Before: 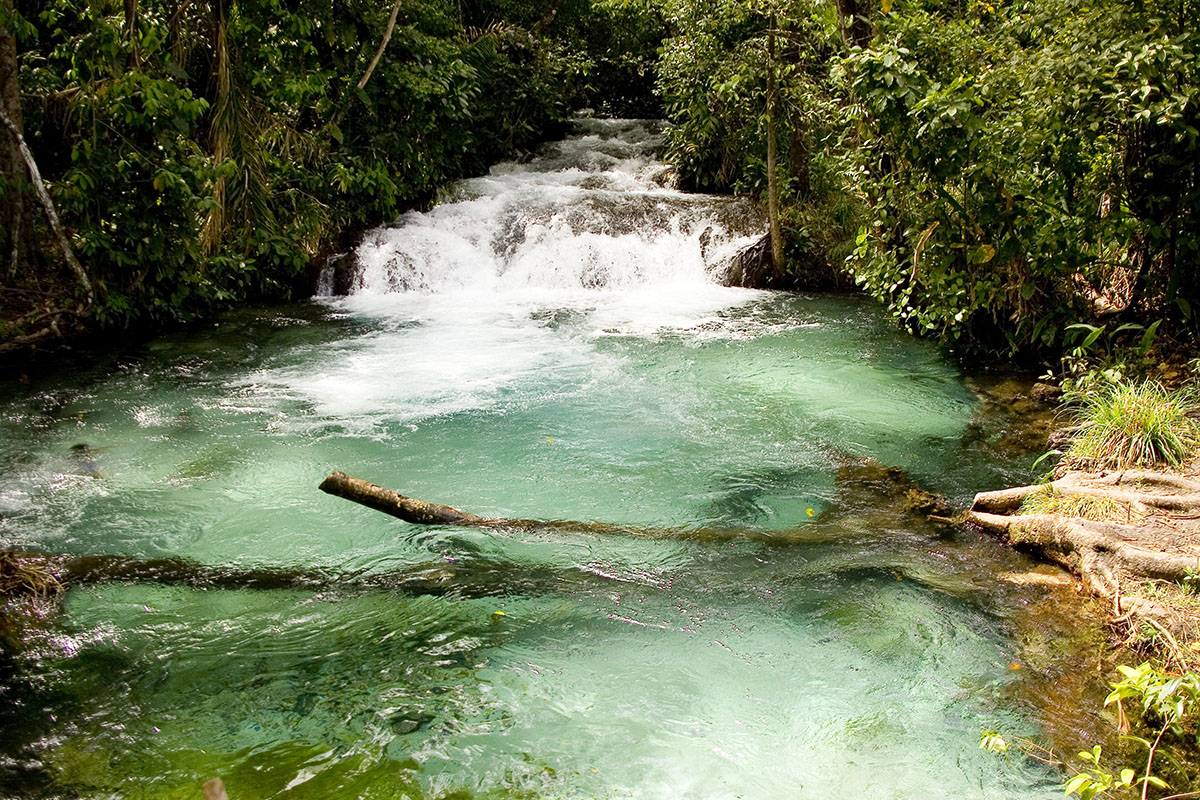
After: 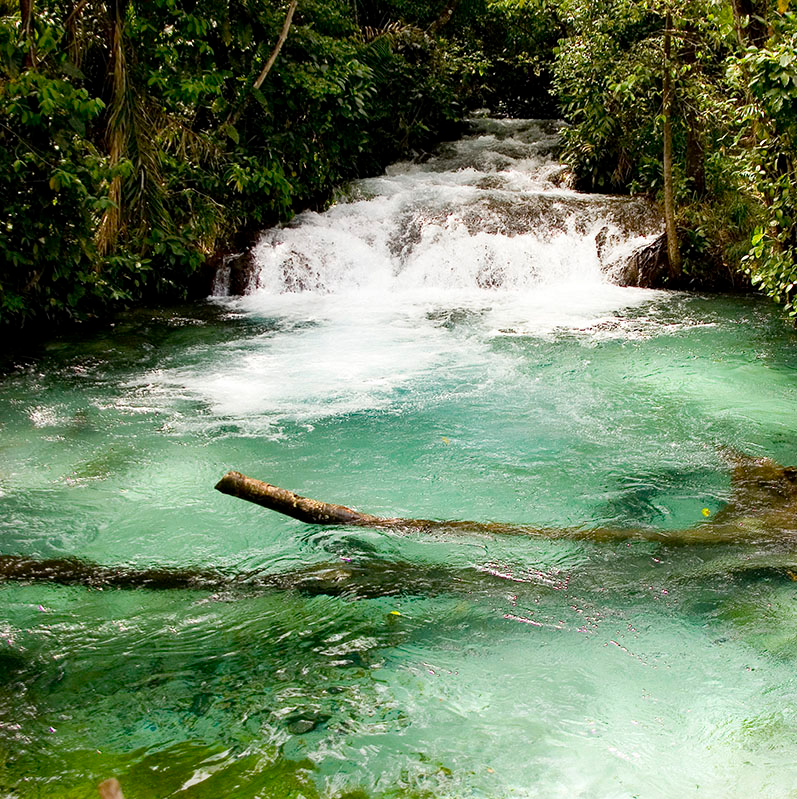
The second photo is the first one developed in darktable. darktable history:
crop and rotate: left 8.696%, right 24.841%
